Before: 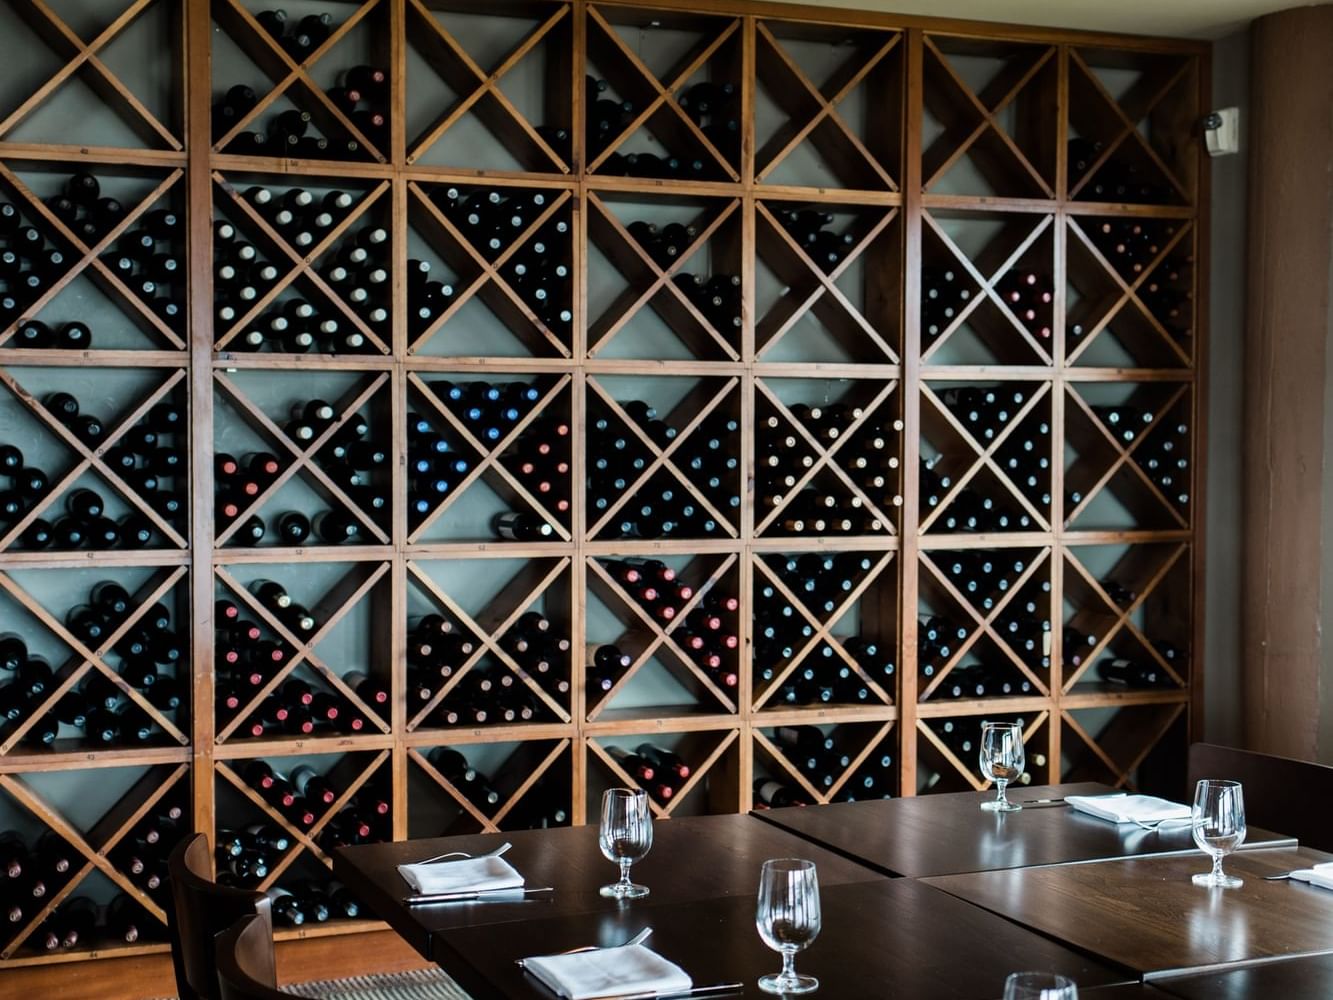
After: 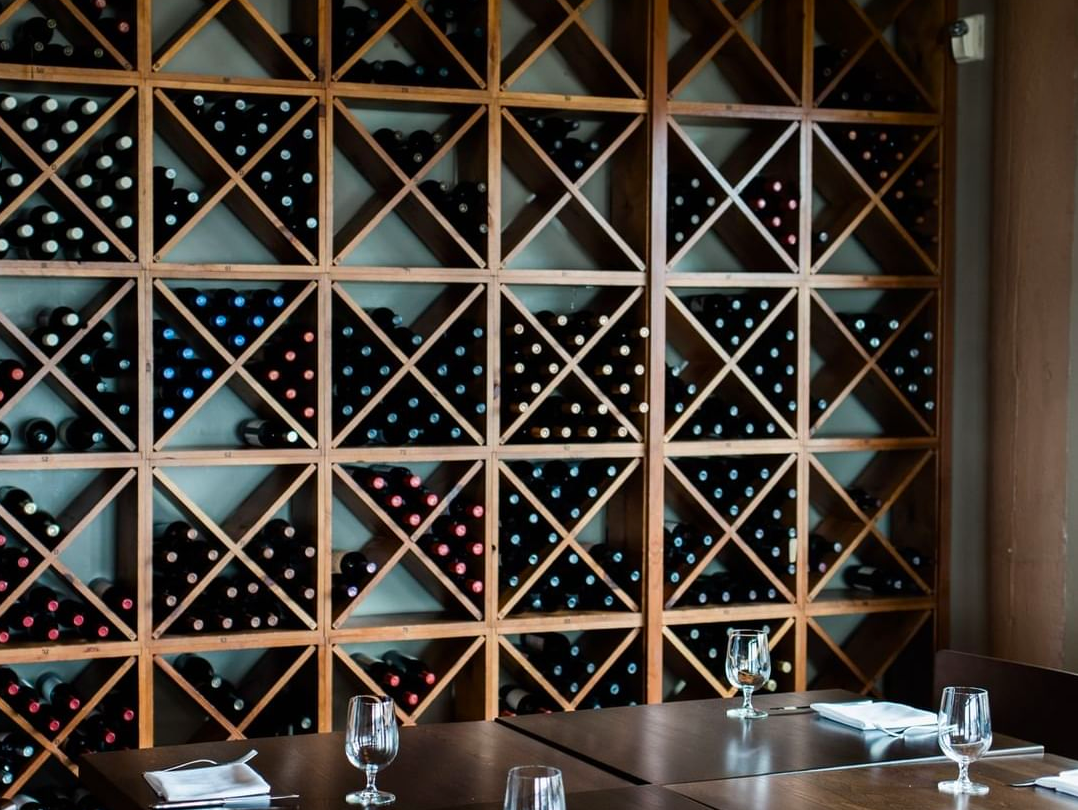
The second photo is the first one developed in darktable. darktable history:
crop: left 19.113%, top 9.373%, right 0%, bottom 9.615%
shadows and highlights: shadows -22.87, highlights 47.74, soften with gaussian
tone equalizer: edges refinement/feathering 500, mask exposure compensation -1.57 EV, preserve details no
contrast brightness saturation: contrast 0.039, saturation 0.163
